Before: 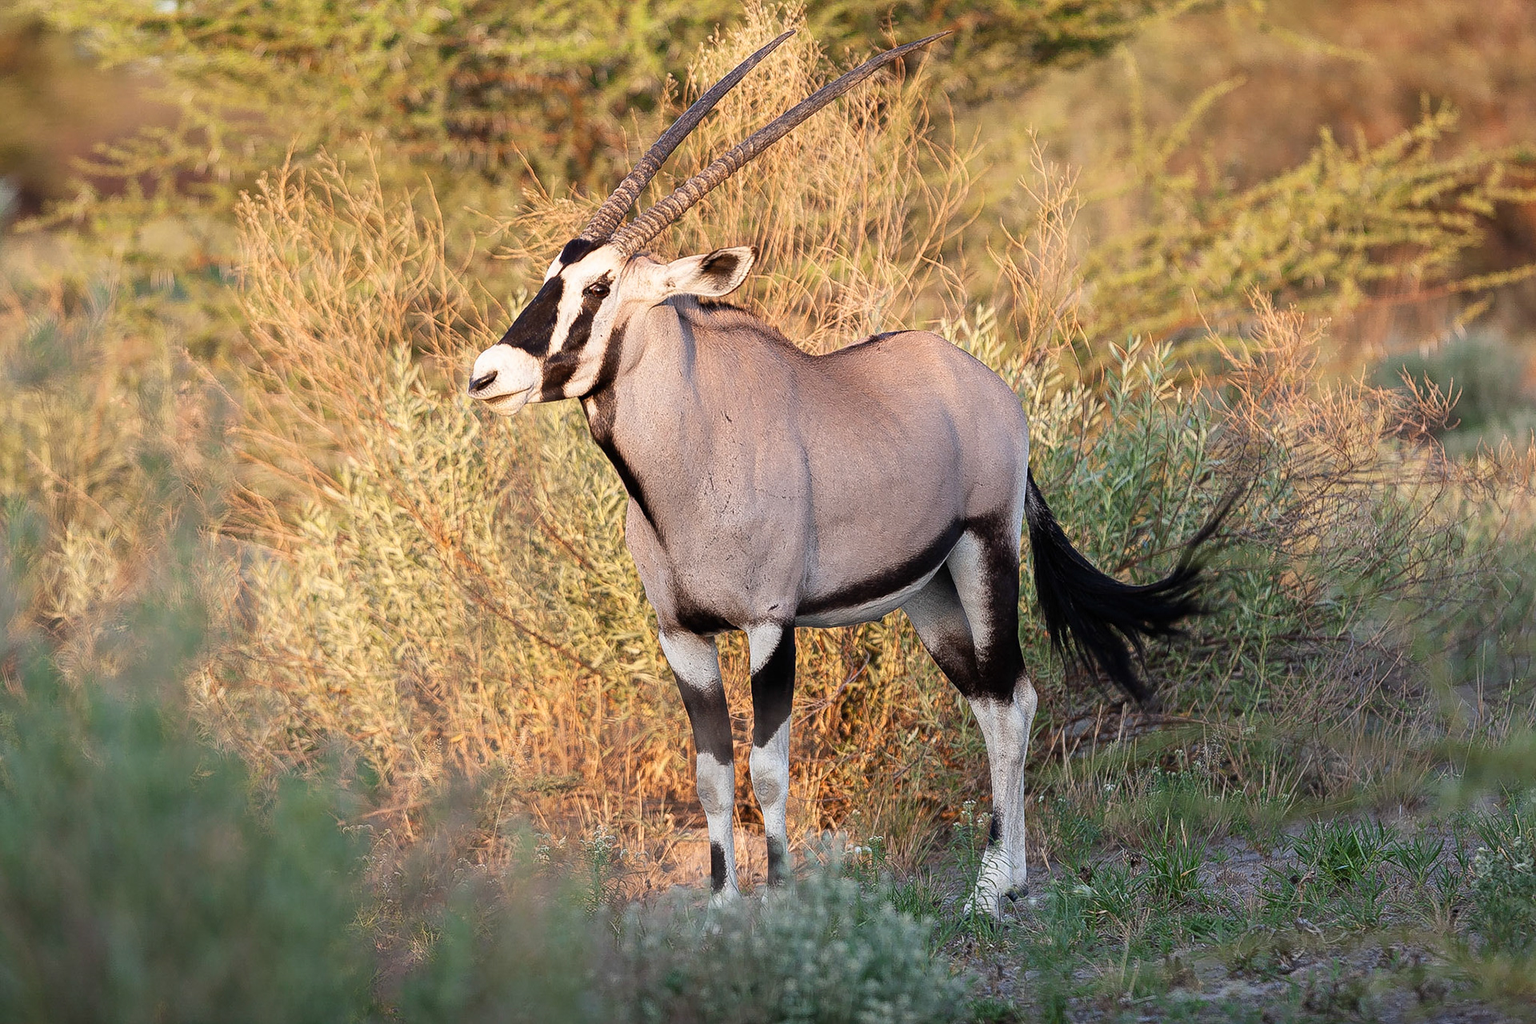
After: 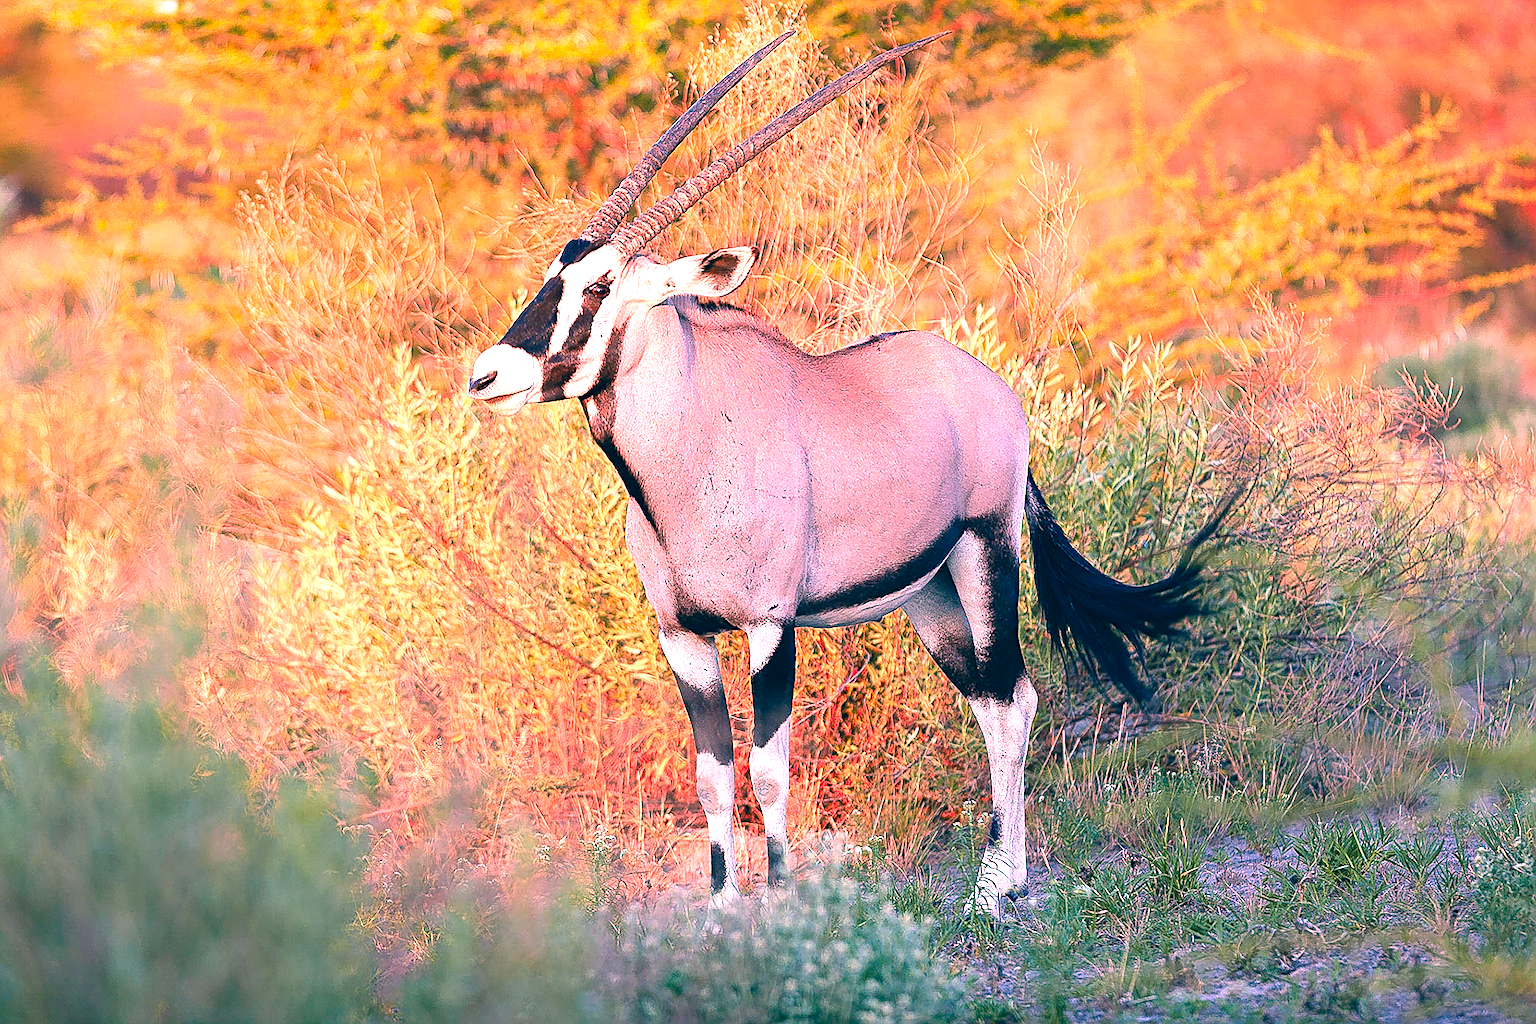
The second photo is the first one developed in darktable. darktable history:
sharpen: on, module defaults
color zones: curves: ch1 [(0.309, 0.524) (0.41, 0.329) (0.508, 0.509)]; ch2 [(0.25, 0.457) (0.75, 0.5)]
exposure: black level correction 0, exposure 1.099 EV, compensate highlight preservation false
color correction: highlights a* 16.77, highlights b* 0.249, shadows a* -15.47, shadows b* -14.26, saturation 1.49
